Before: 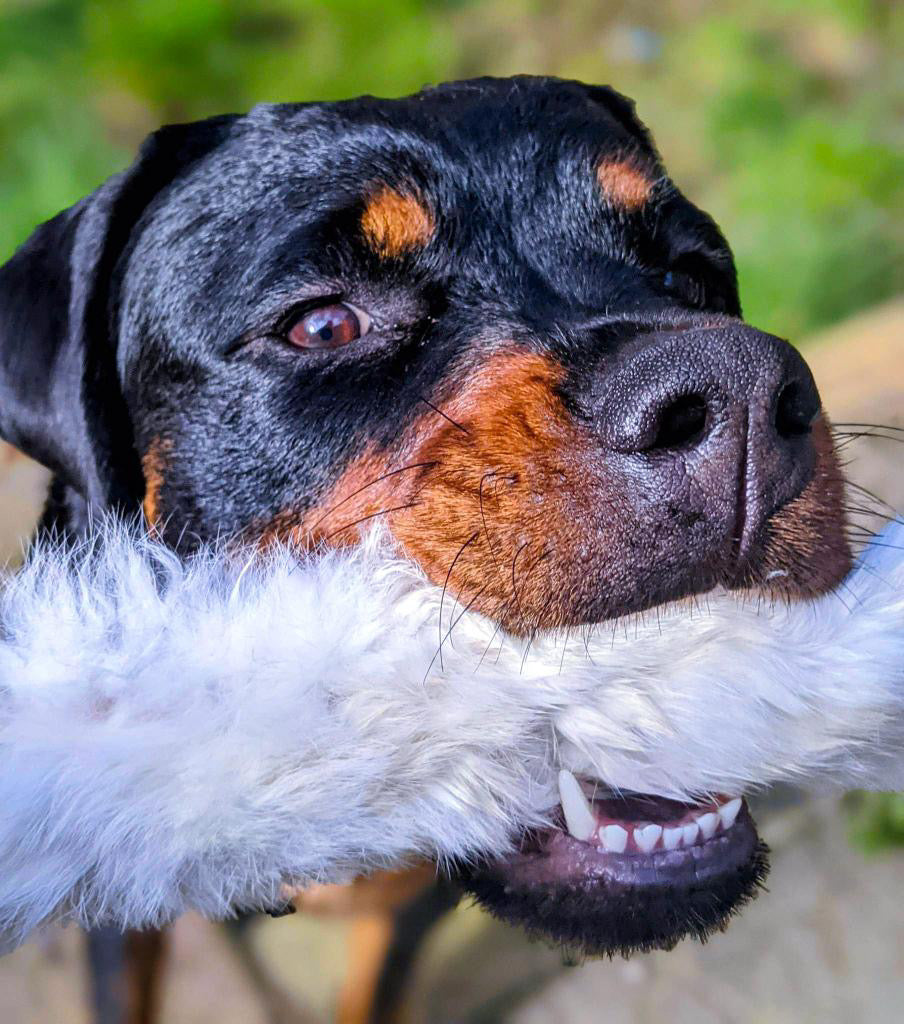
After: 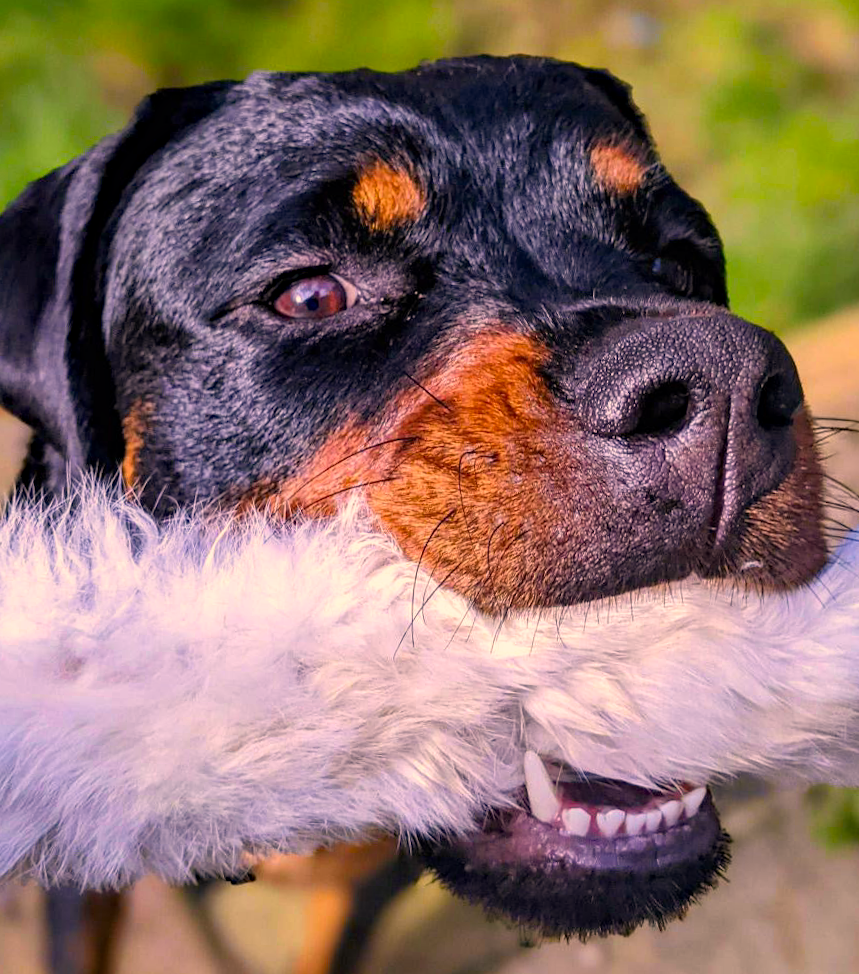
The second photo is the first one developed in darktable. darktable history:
crop and rotate: angle -2.64°
haze removal: compatibility mode true, adaptive false
color correction: highlights a* 17.84, highlights b* 19.19
